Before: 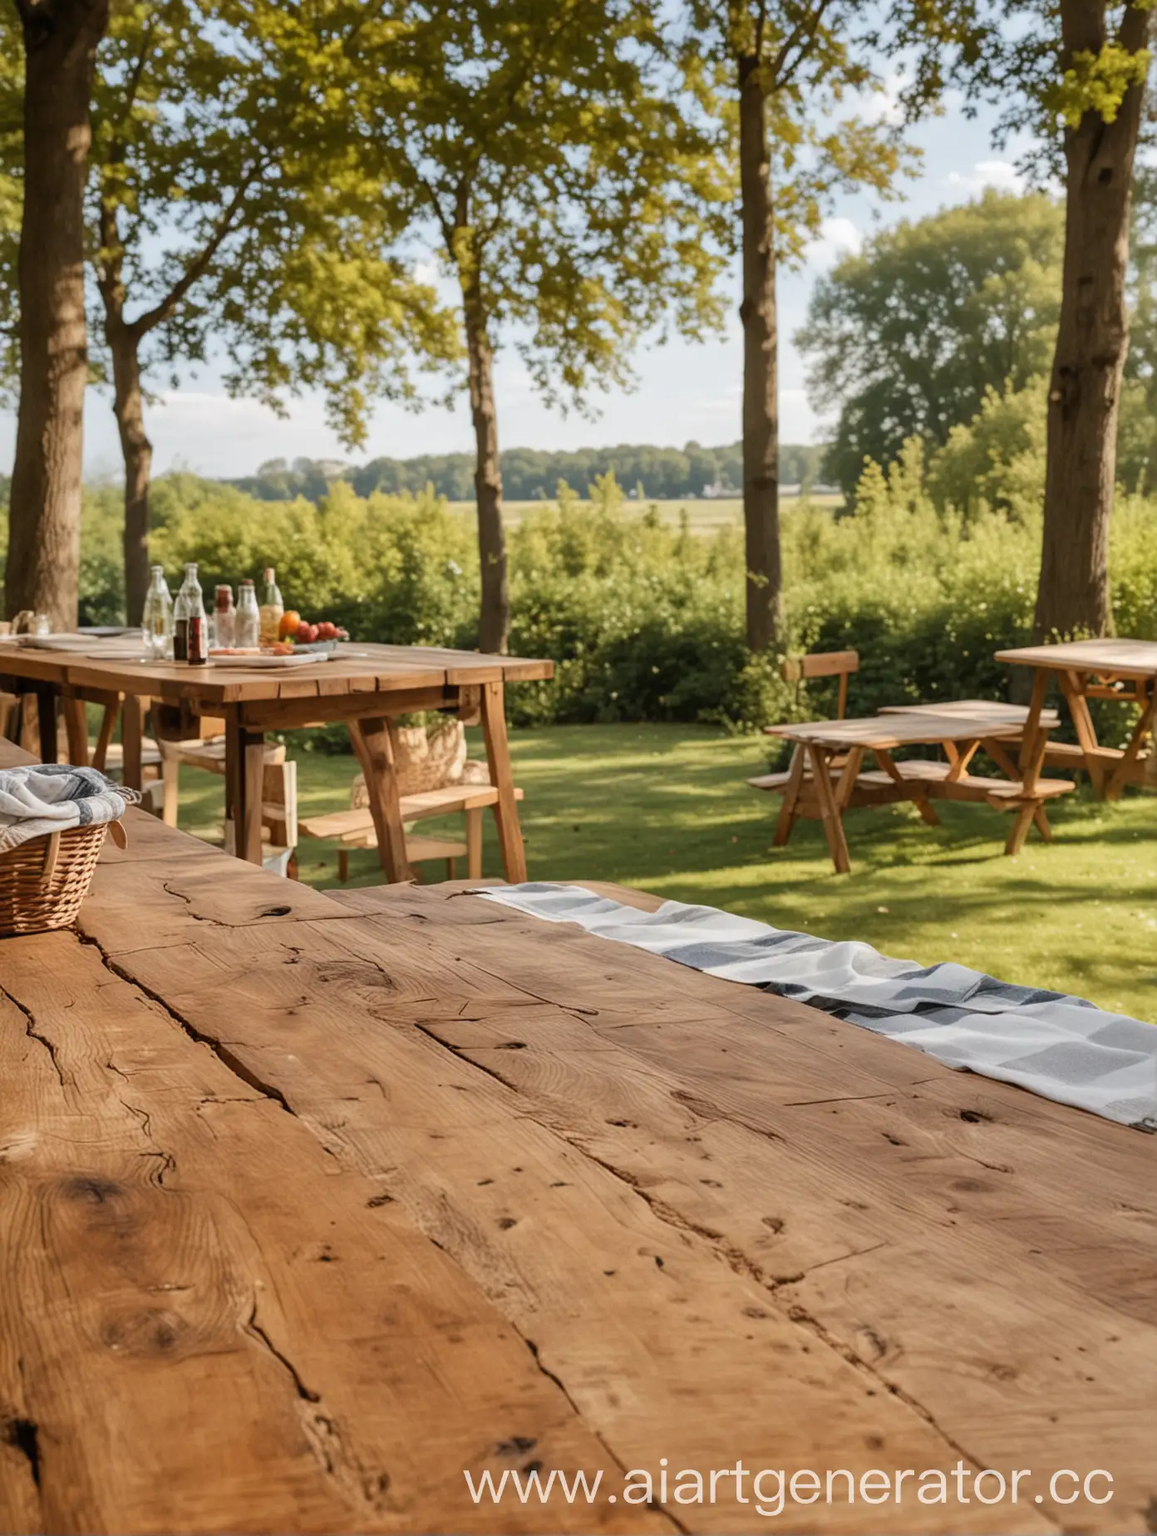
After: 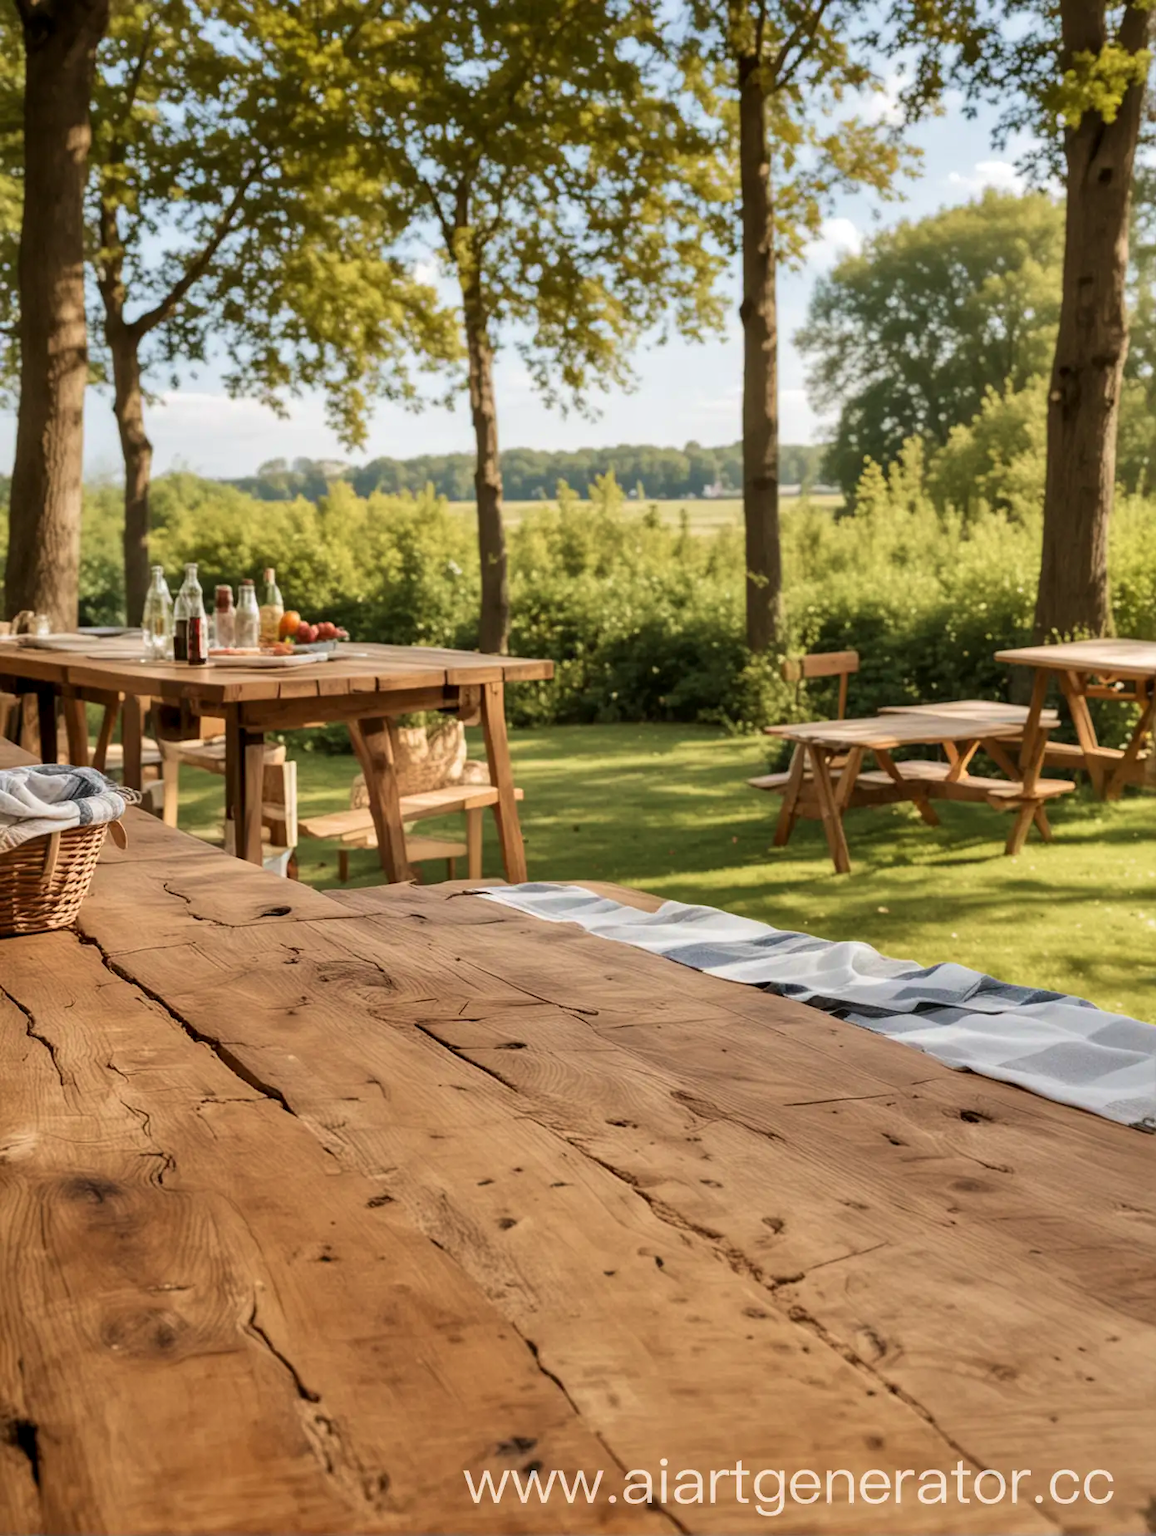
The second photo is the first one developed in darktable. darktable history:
velvia: on, module defaults
contrast equalizer: y [[0.439, 0.44, 0.442, 0.457, 0.493, 0.498], [0.5 ×6], [0.5 ×6], [0 ×6], [0 ×6]], mix -0.286
